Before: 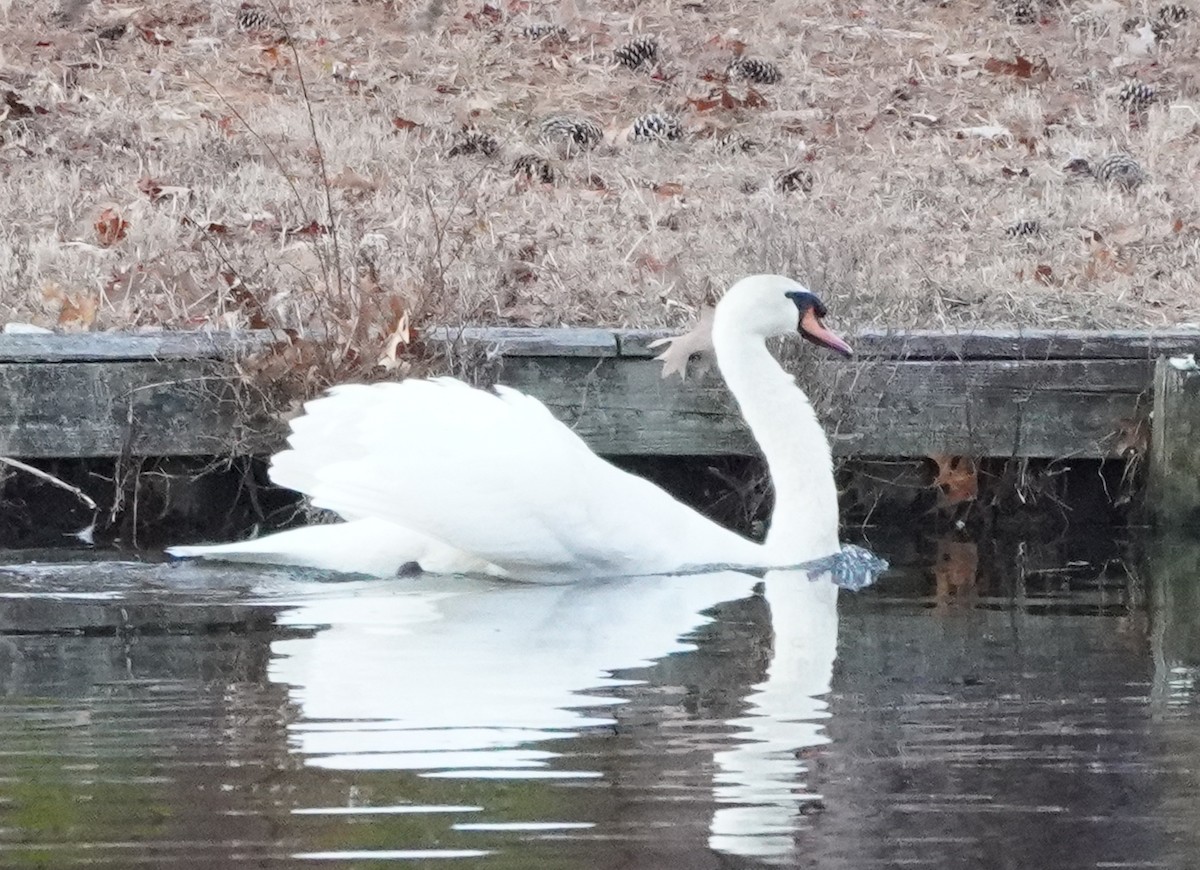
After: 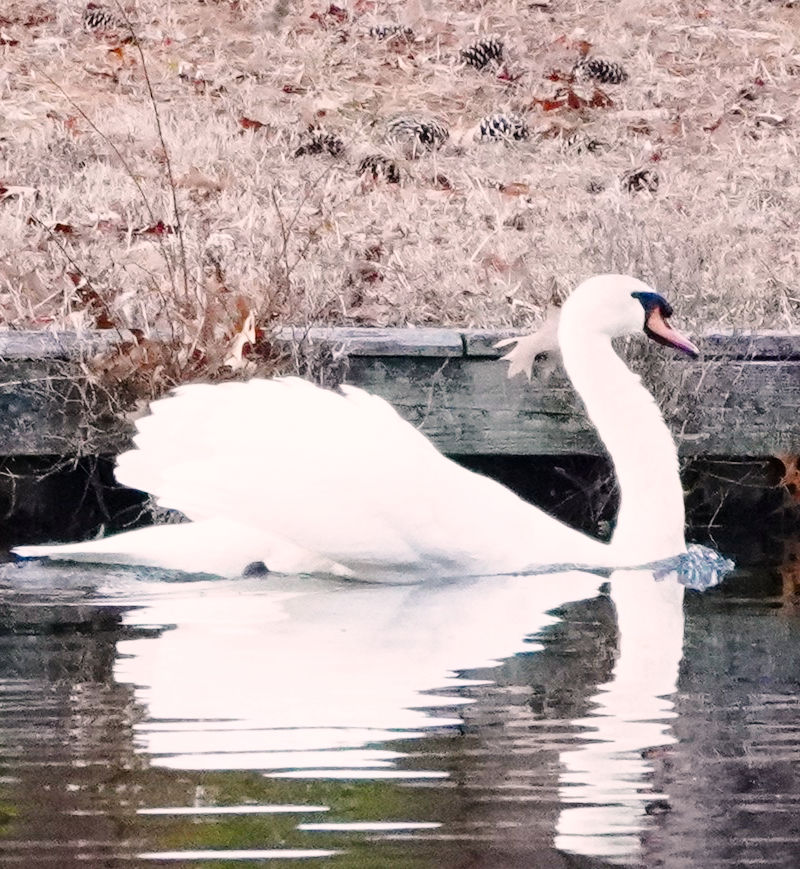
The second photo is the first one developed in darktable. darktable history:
crop and rotate: left 12.907%, right 20.413%
shadows and highlights: shadows 24.99, highlights -25.8
contrast brightness saturation: contrast 0.068, brightness -0.143, saturation 0.108
base curve: curves: ch0 [(0, 0) (0.036, 0.025) (0.121, 0.166) (0.206, 0.329) (0.605, 0.79) (1, 1)], preserve colors none
color correction: highlights a* 7.52, highlights b* 3.86
